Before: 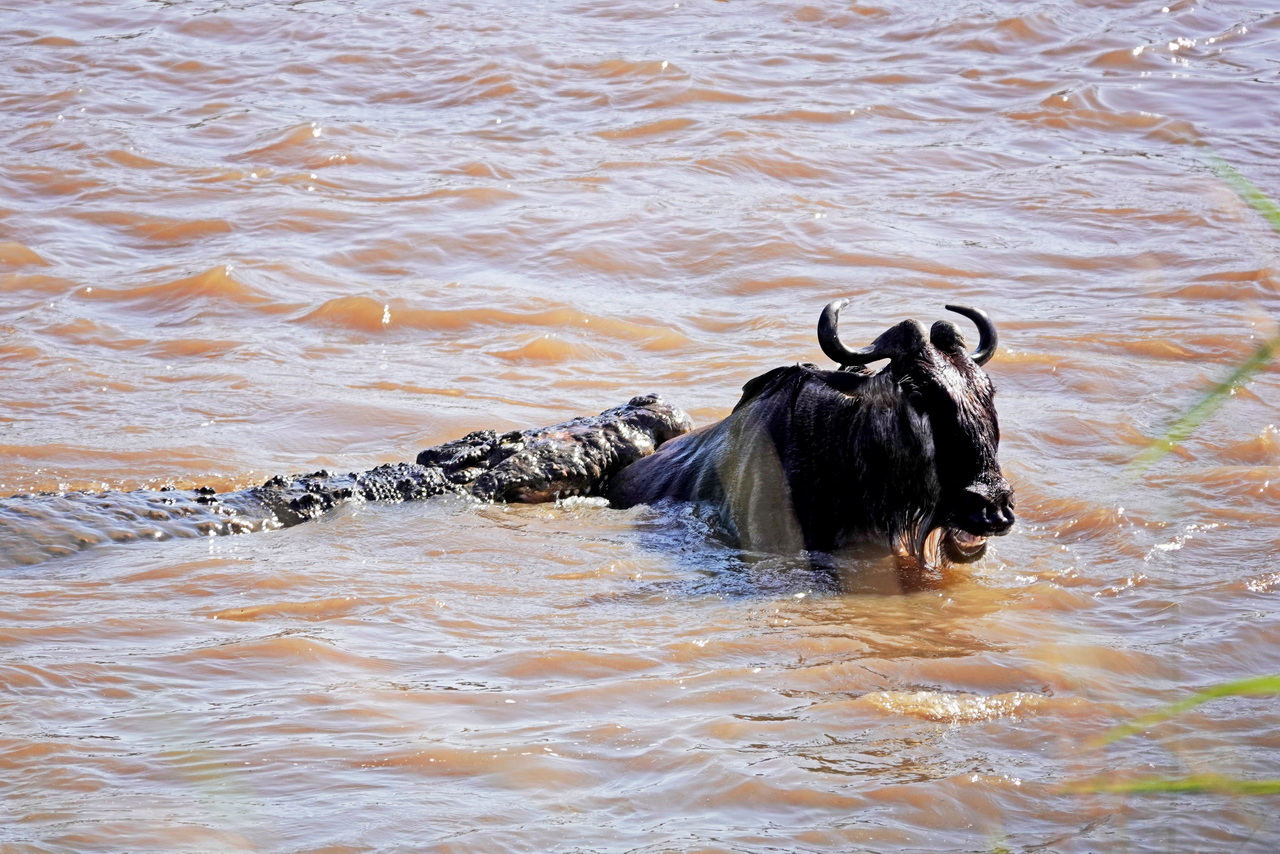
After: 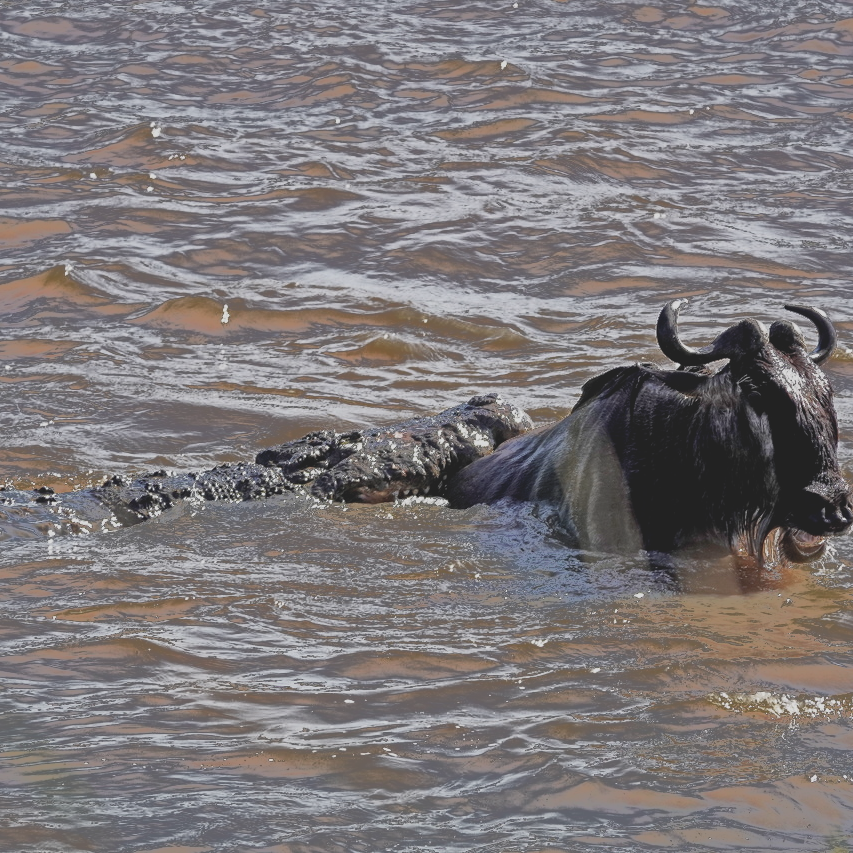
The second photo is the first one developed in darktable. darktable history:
fill light: exposure -0.73 EV, center 0.69, width 2.2
contrast brightness saturation: contrast -0.26, saturation -0.43
tone equalizer: -8 EV -0.55 EV
crop and rotate: left 12.648%, right 20.685%
